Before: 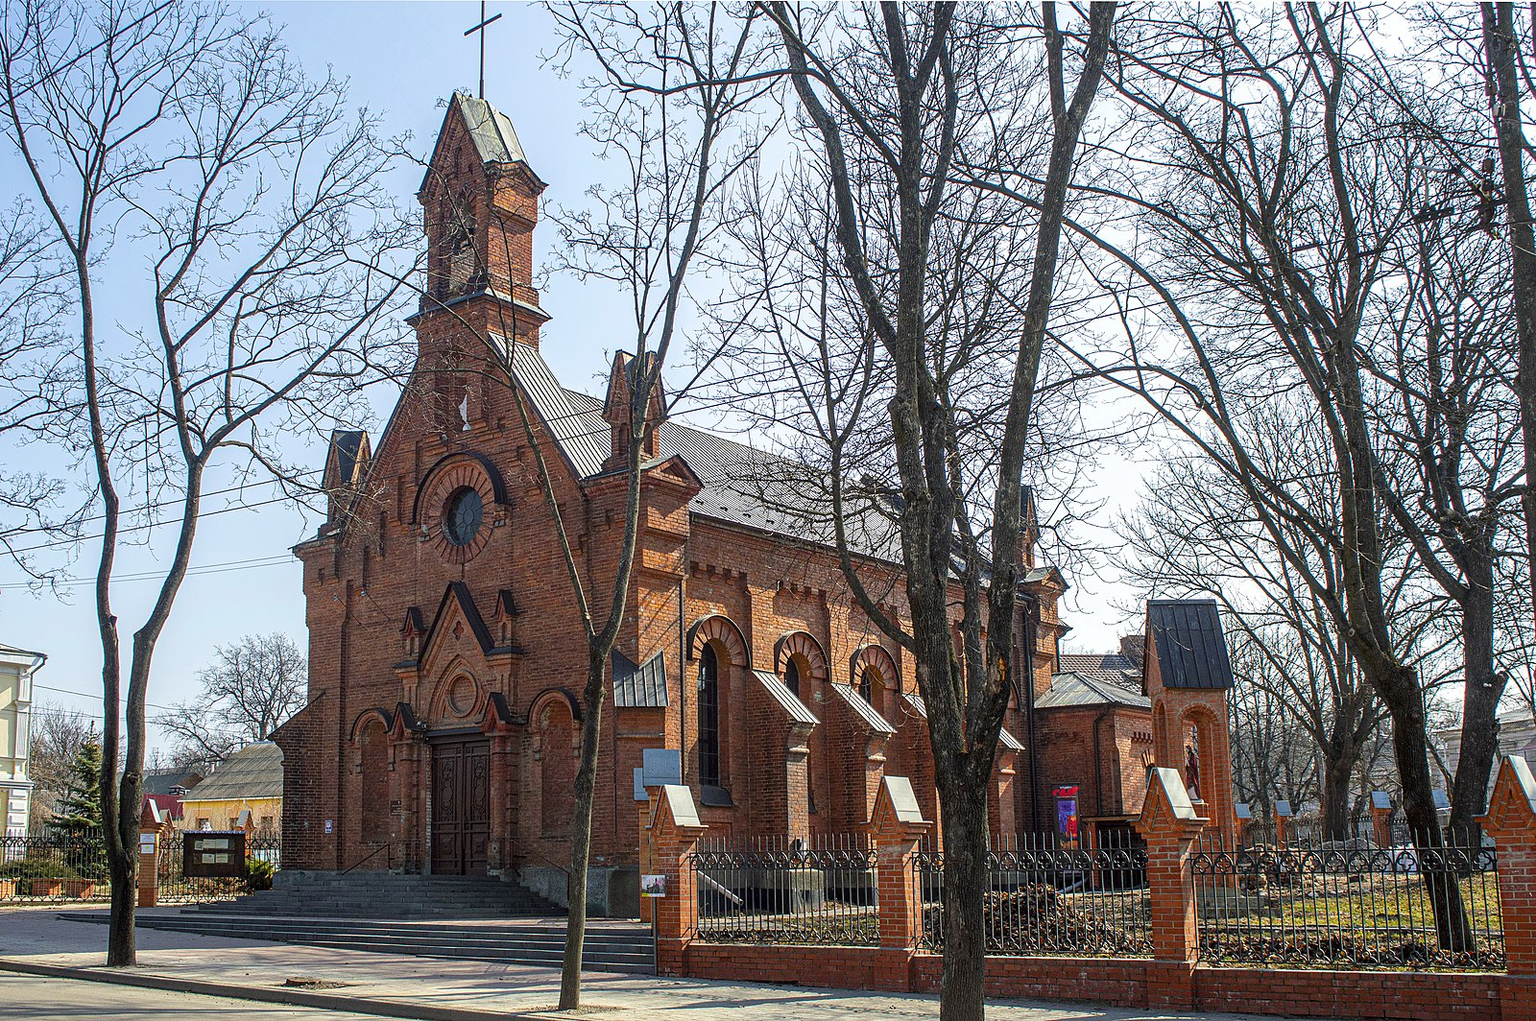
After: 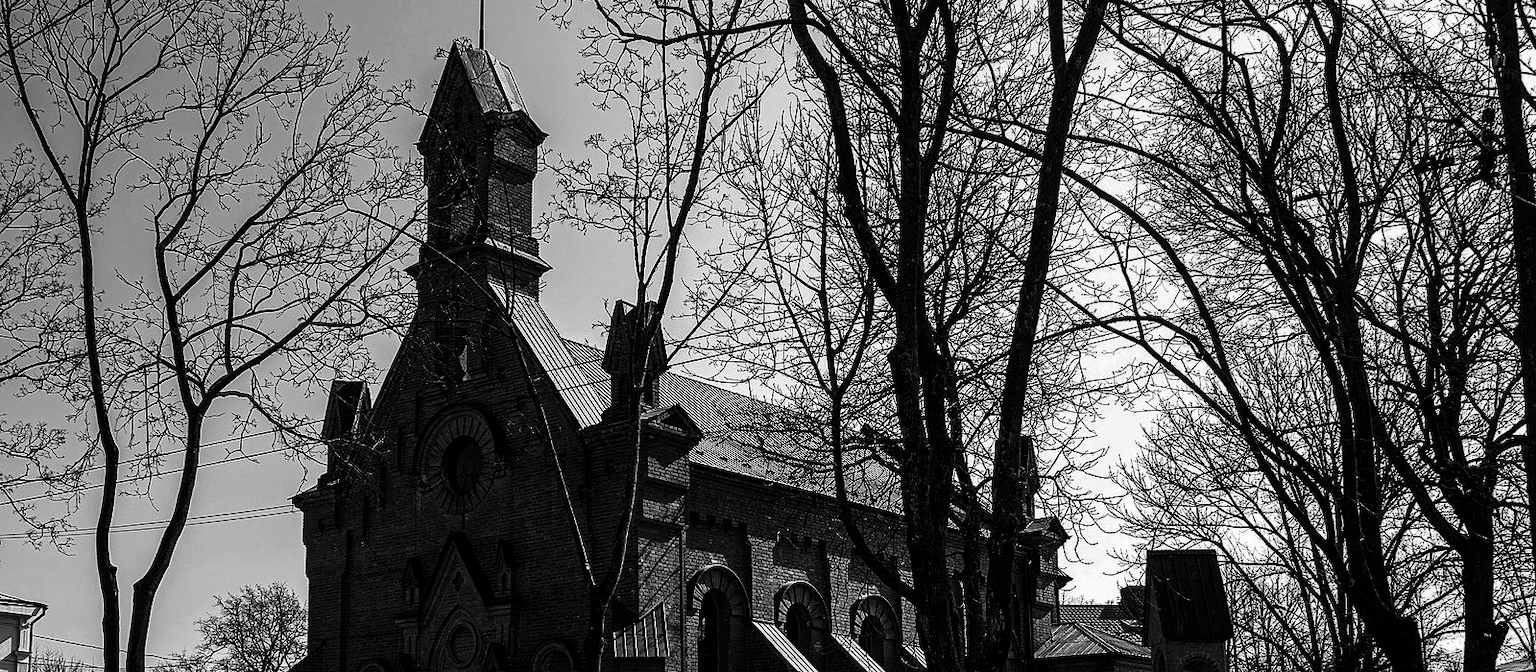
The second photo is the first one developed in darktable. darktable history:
shadows and highlights: shadows 31.66, highlights -32.41, highlights color adjustment 46.74%, soften with gaussian
contrast brightness saturation: contrast 0.025, brightness -0.995, saturation -0.987
crop and rotate: top 4.91%, bottom 29.223%
